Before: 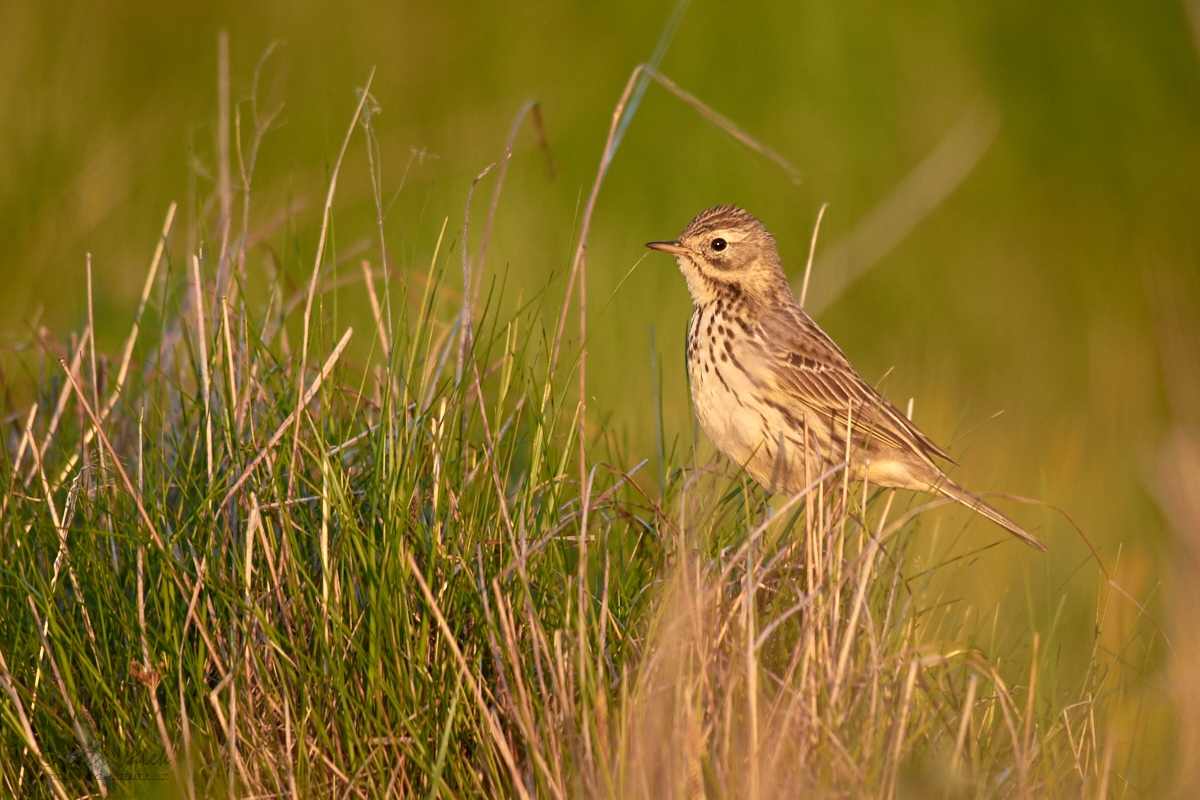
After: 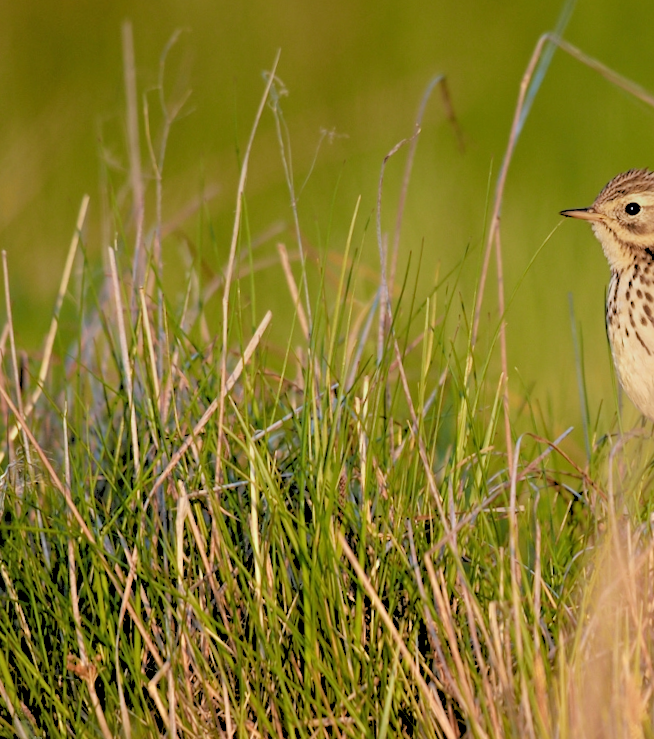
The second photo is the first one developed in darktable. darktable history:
crop: left 5.114%, right 38.589%
white balance: red 0.924, blue 1.095
rotate and perspective: rotation -3°, crop left 0.031, crop right 0.968, crop top 0.07, crop bottom 0.93
graduated density: on, module defaults
rgb levels: levels [[0.027, 0.429, 0.996], [0, 0.5, 1], [0, 0.5, 1]]
shadows and highlights: radius 125.46, shadows 30.51, highlights -30.51, low approximation 0.01, soften with gaussian
